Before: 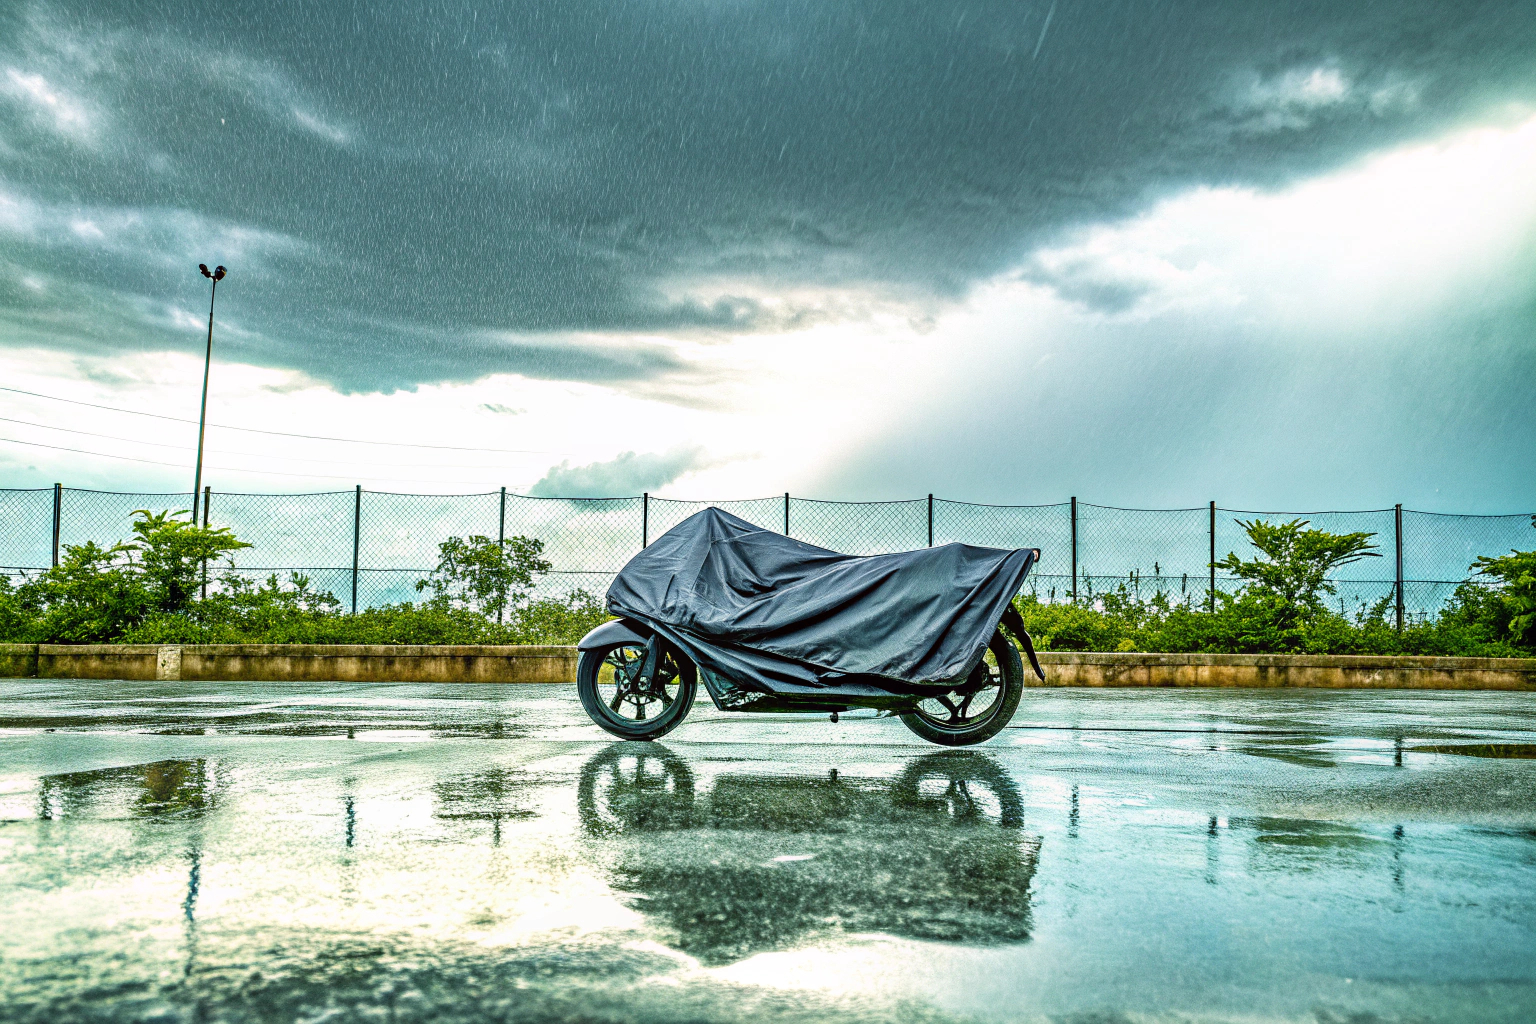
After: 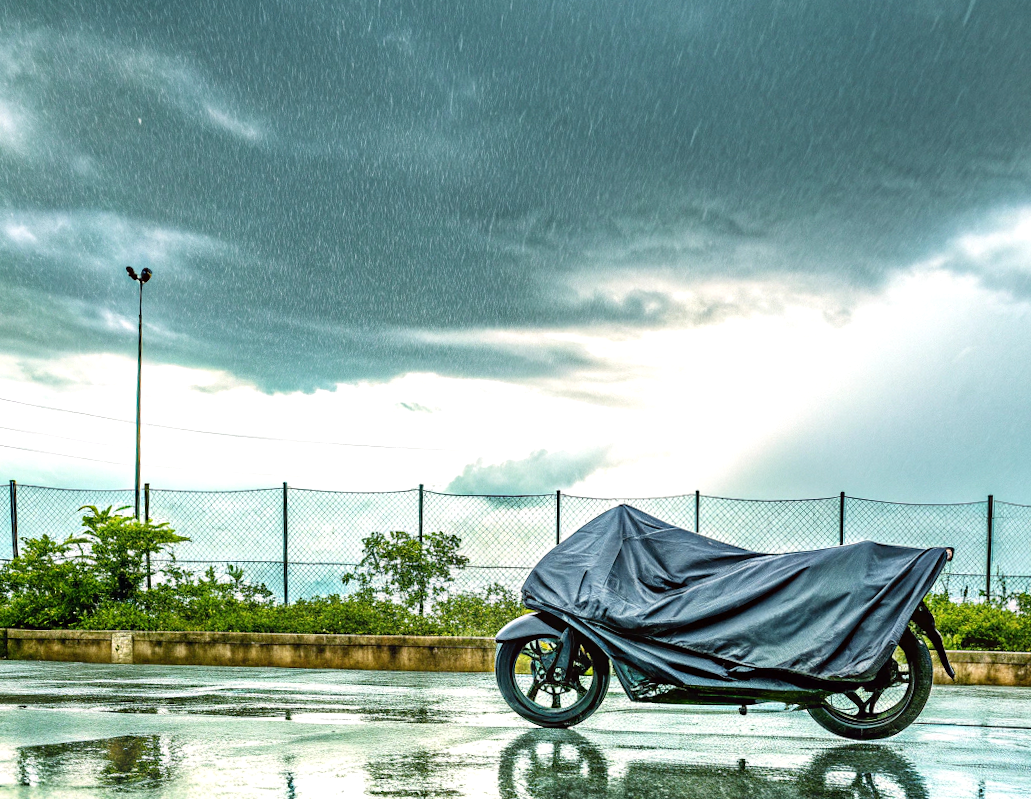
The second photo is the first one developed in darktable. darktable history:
rotate and perspective: rotation 0.062°, lens shift (vertical) 0.115, lens shift (horizontal) -0.133, crop left 0.047, crop right 0.94, crop top 0.061, crop bottom 0.94
crop: right 28.885%, bottom 16.626%
exposure: exposure 0.128 EV, compensate highlight preservation false
